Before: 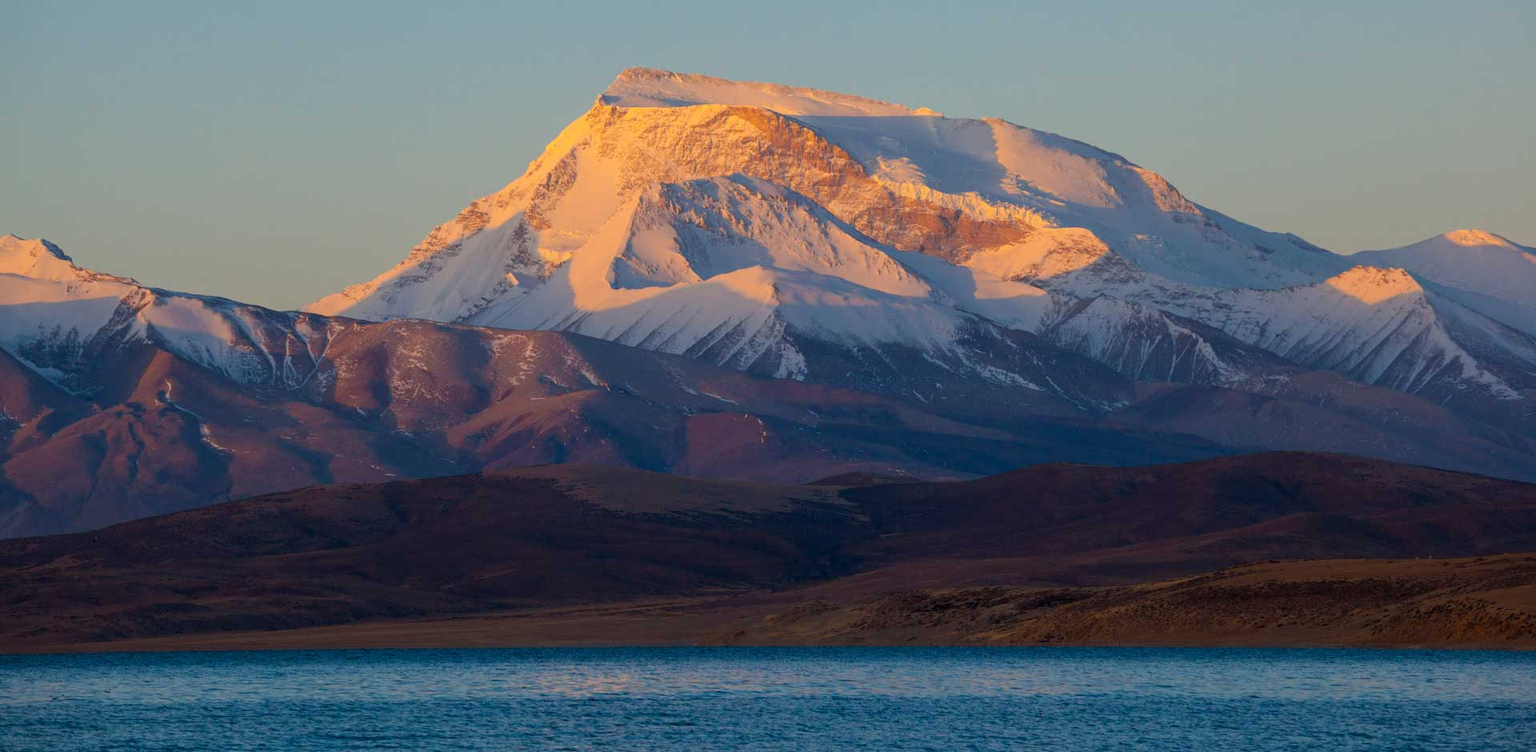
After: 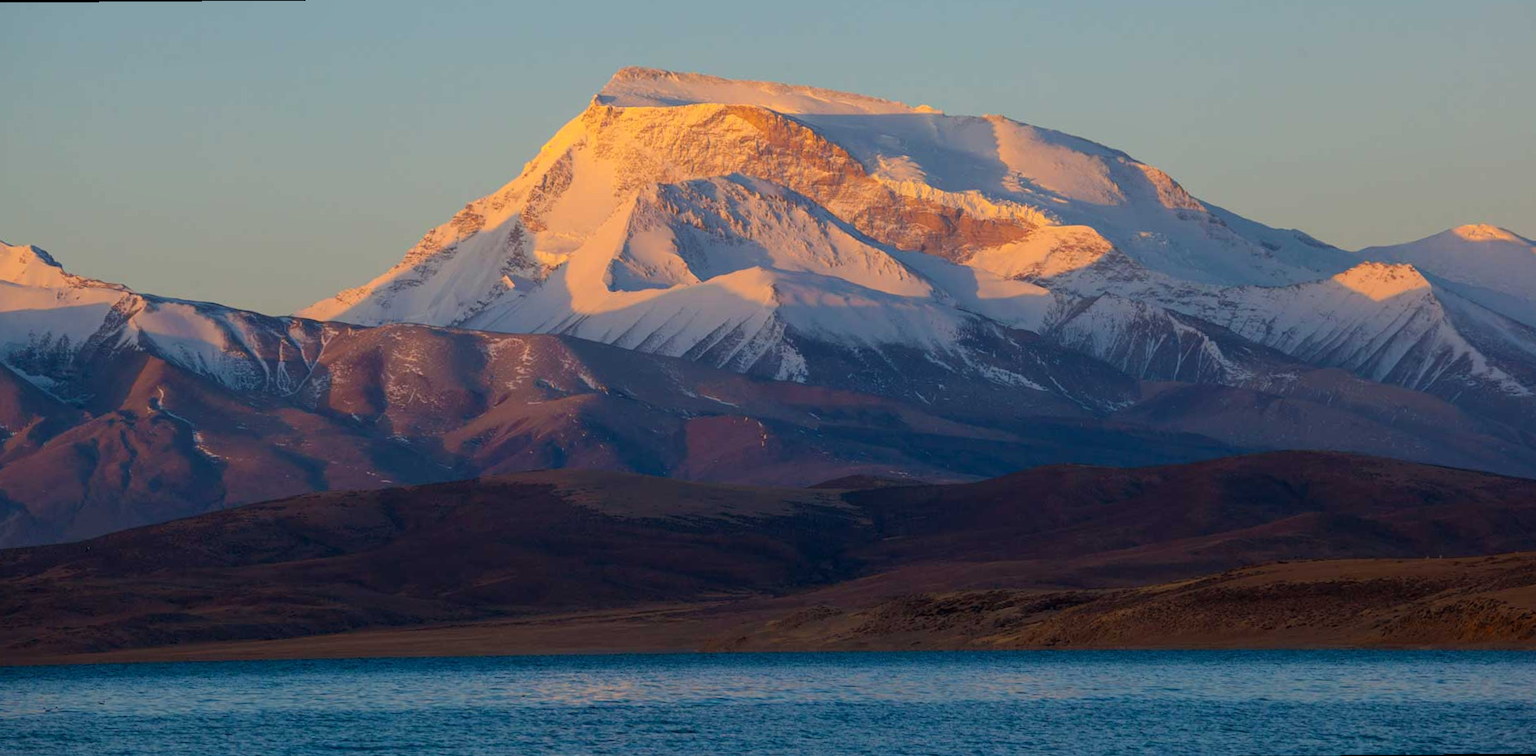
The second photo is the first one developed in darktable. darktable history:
tone equalizer: on, module defaults
rotate and perspective: rotation -0.45°, automatic cropping original format, crop left 0.008, crop right 0.992, crop top 0.012, crop bottom 0.988
